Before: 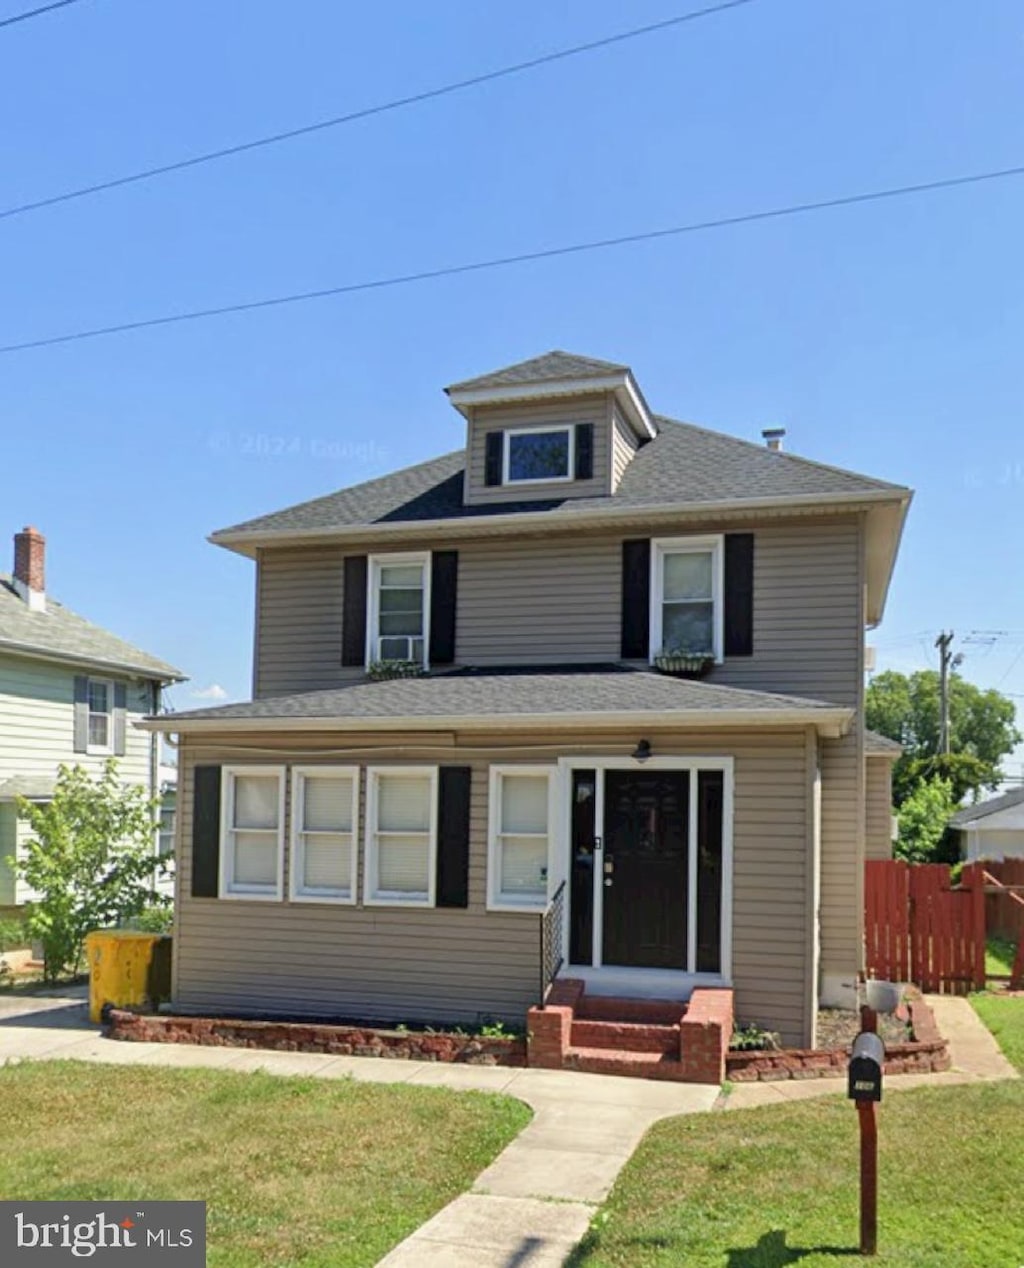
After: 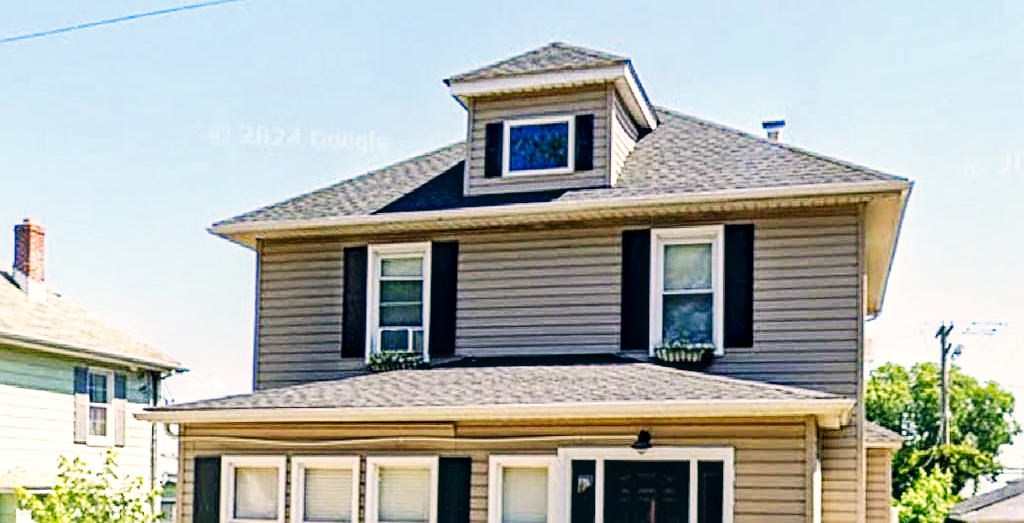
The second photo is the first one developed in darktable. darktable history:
haze removal: strength 0.299, distance 0.25, compatibility mode true, adaptive false
local contrast: detail 130%
base curve: curves: ch0 [(0, 0) (0.007, 0.004) (0.027, 0.03) (0.046, 0.07) (0.207, 0.54) (0.442, 0.872) (0.673, 0.972) (1, 1)], preserve colors none
color correction: highlights a* 5.43, highlights b* 5.34, shadows a* -4.45, shadows b* -5.24
crop and rotate: top 24.376%, bottom 34.307%
sharpen: on, module defaults
